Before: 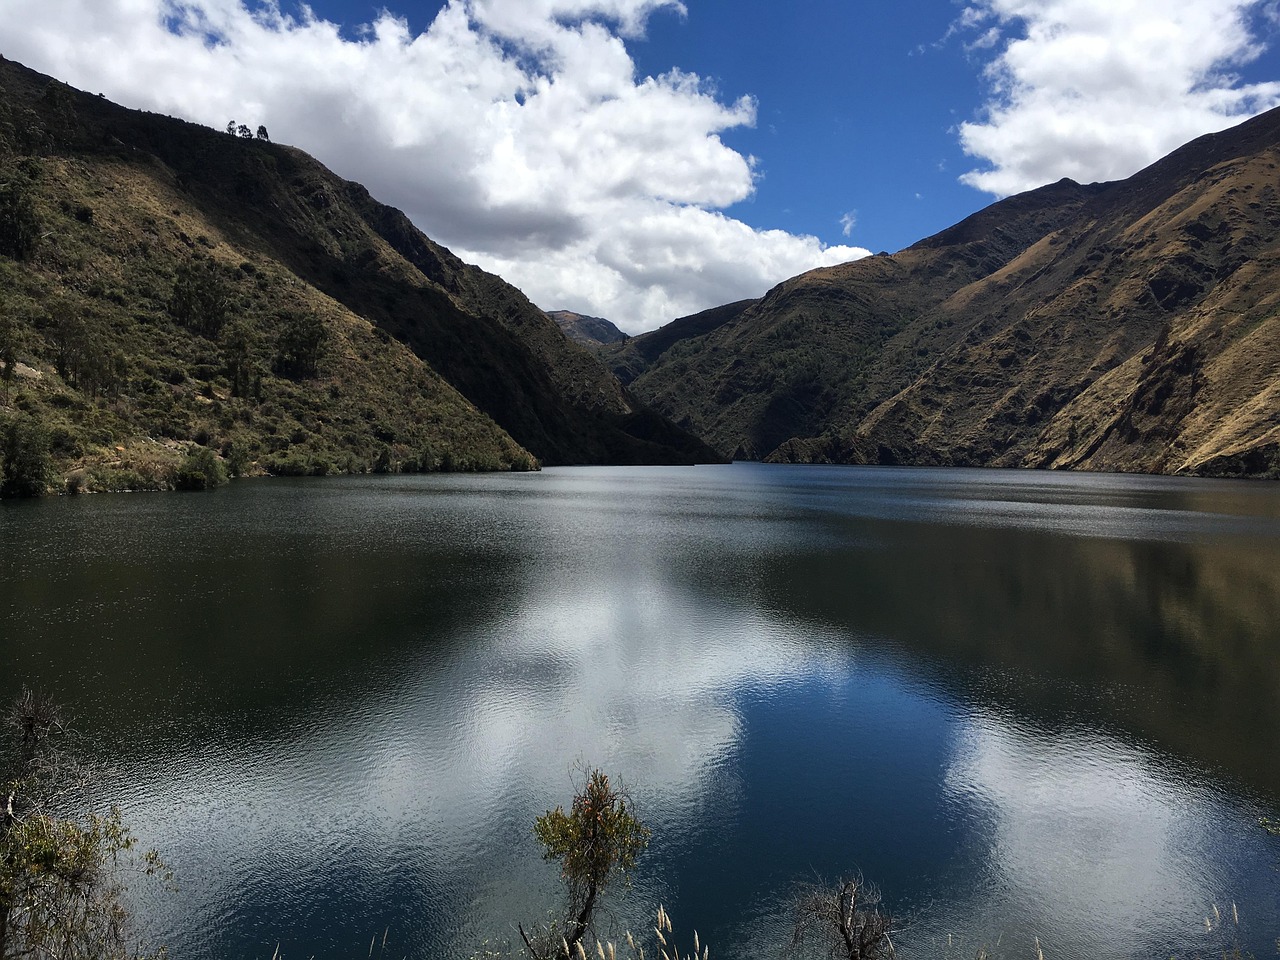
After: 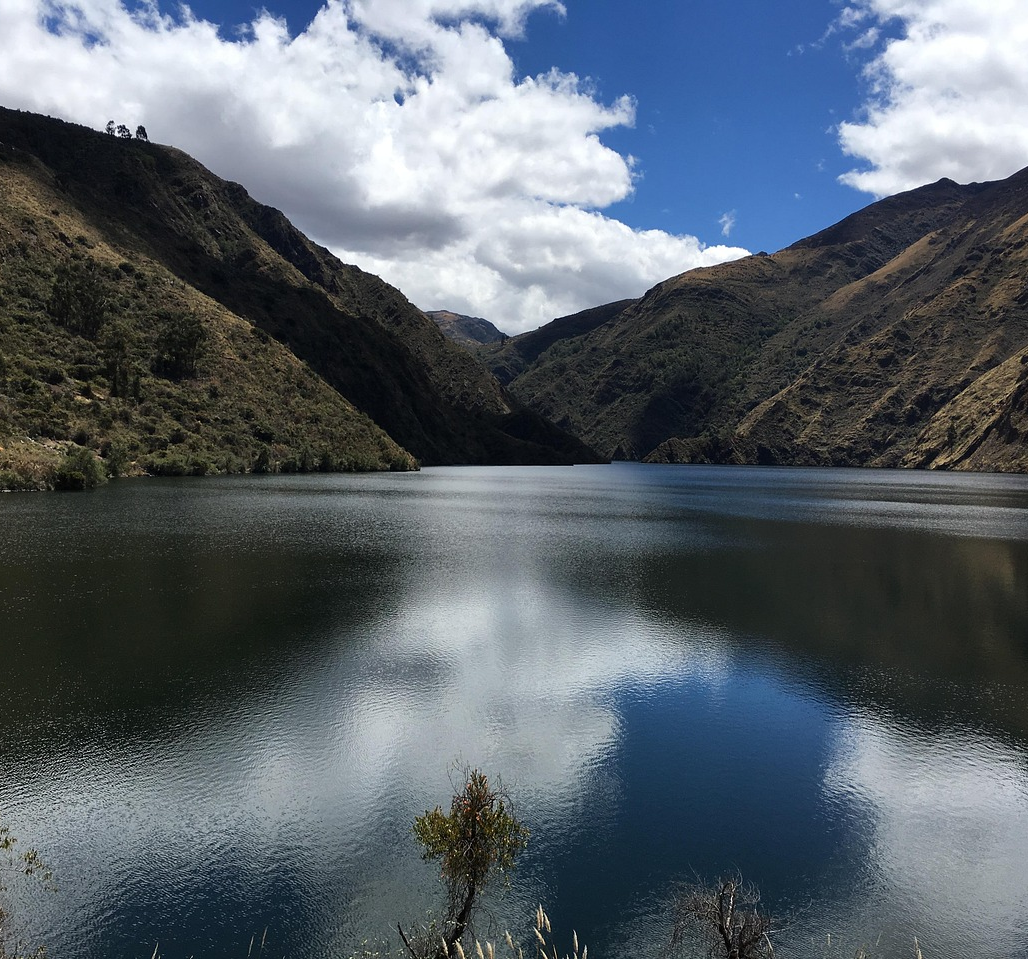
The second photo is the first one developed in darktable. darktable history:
crop and rotate: left 9.507%, right 10.11%
